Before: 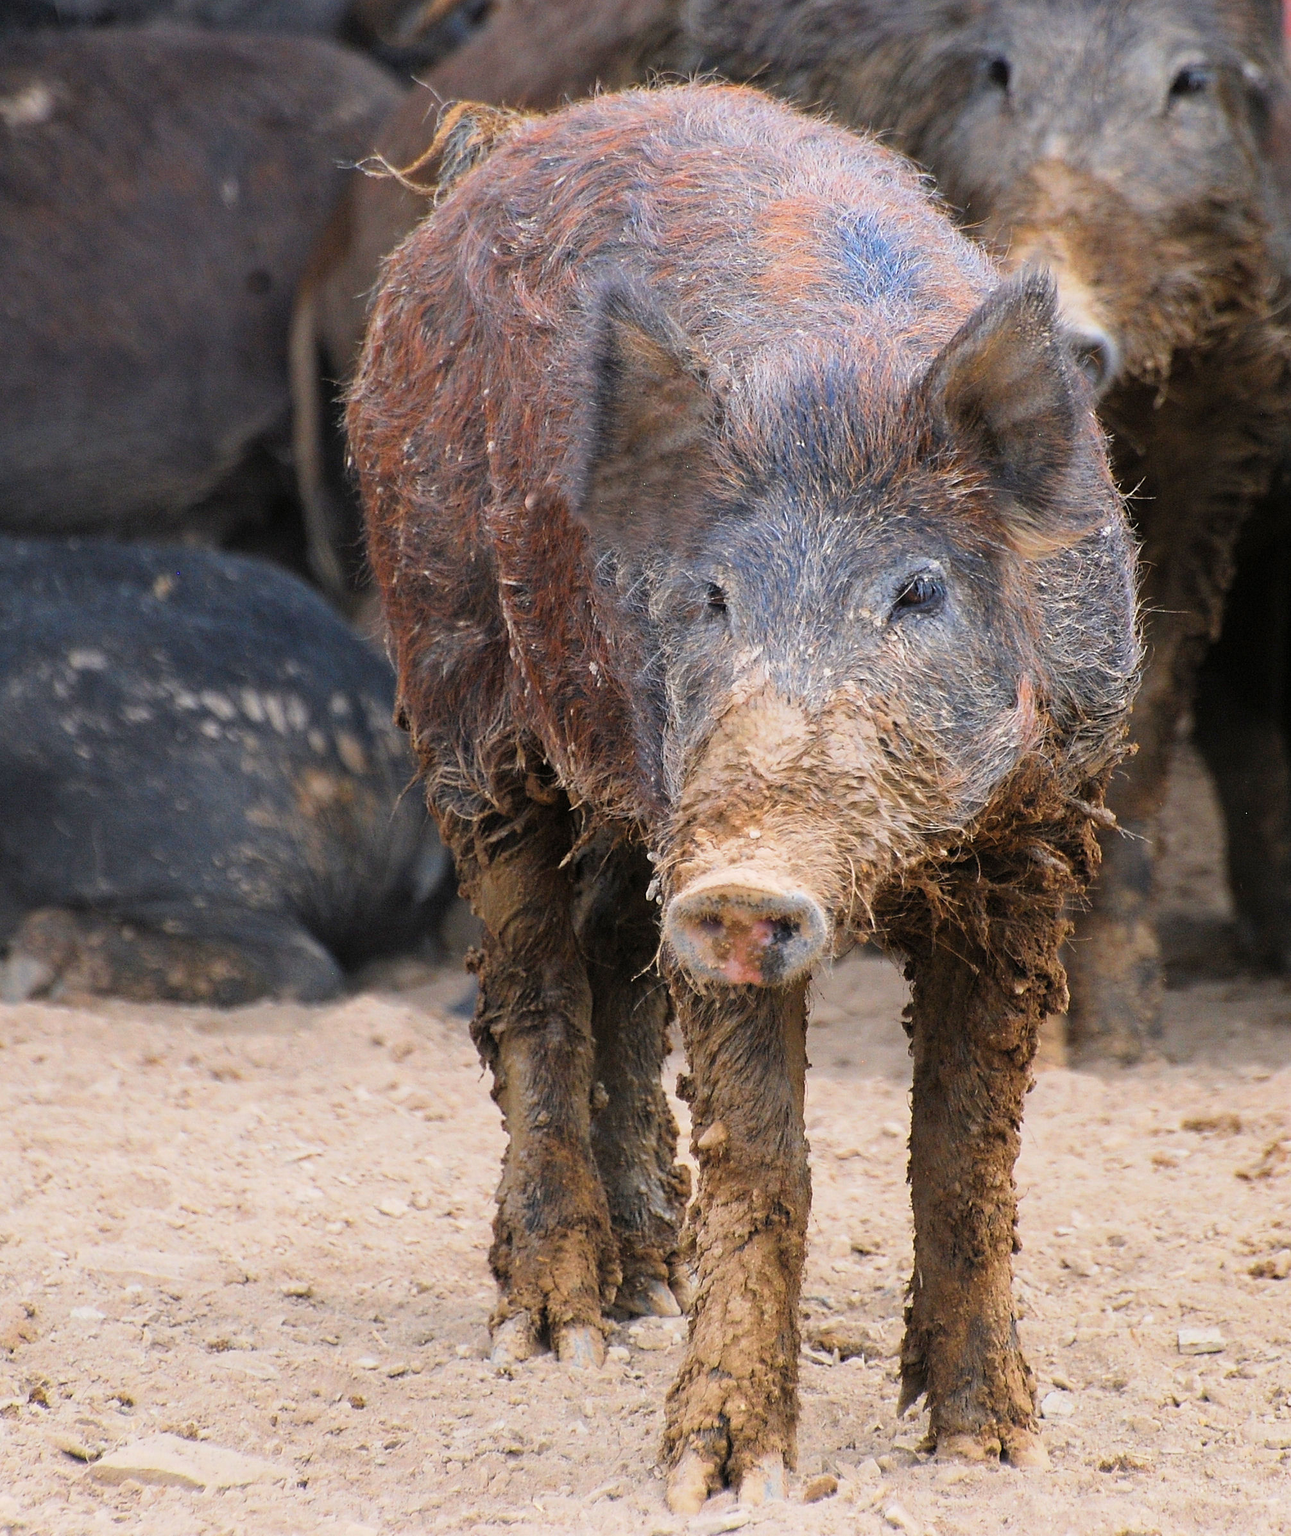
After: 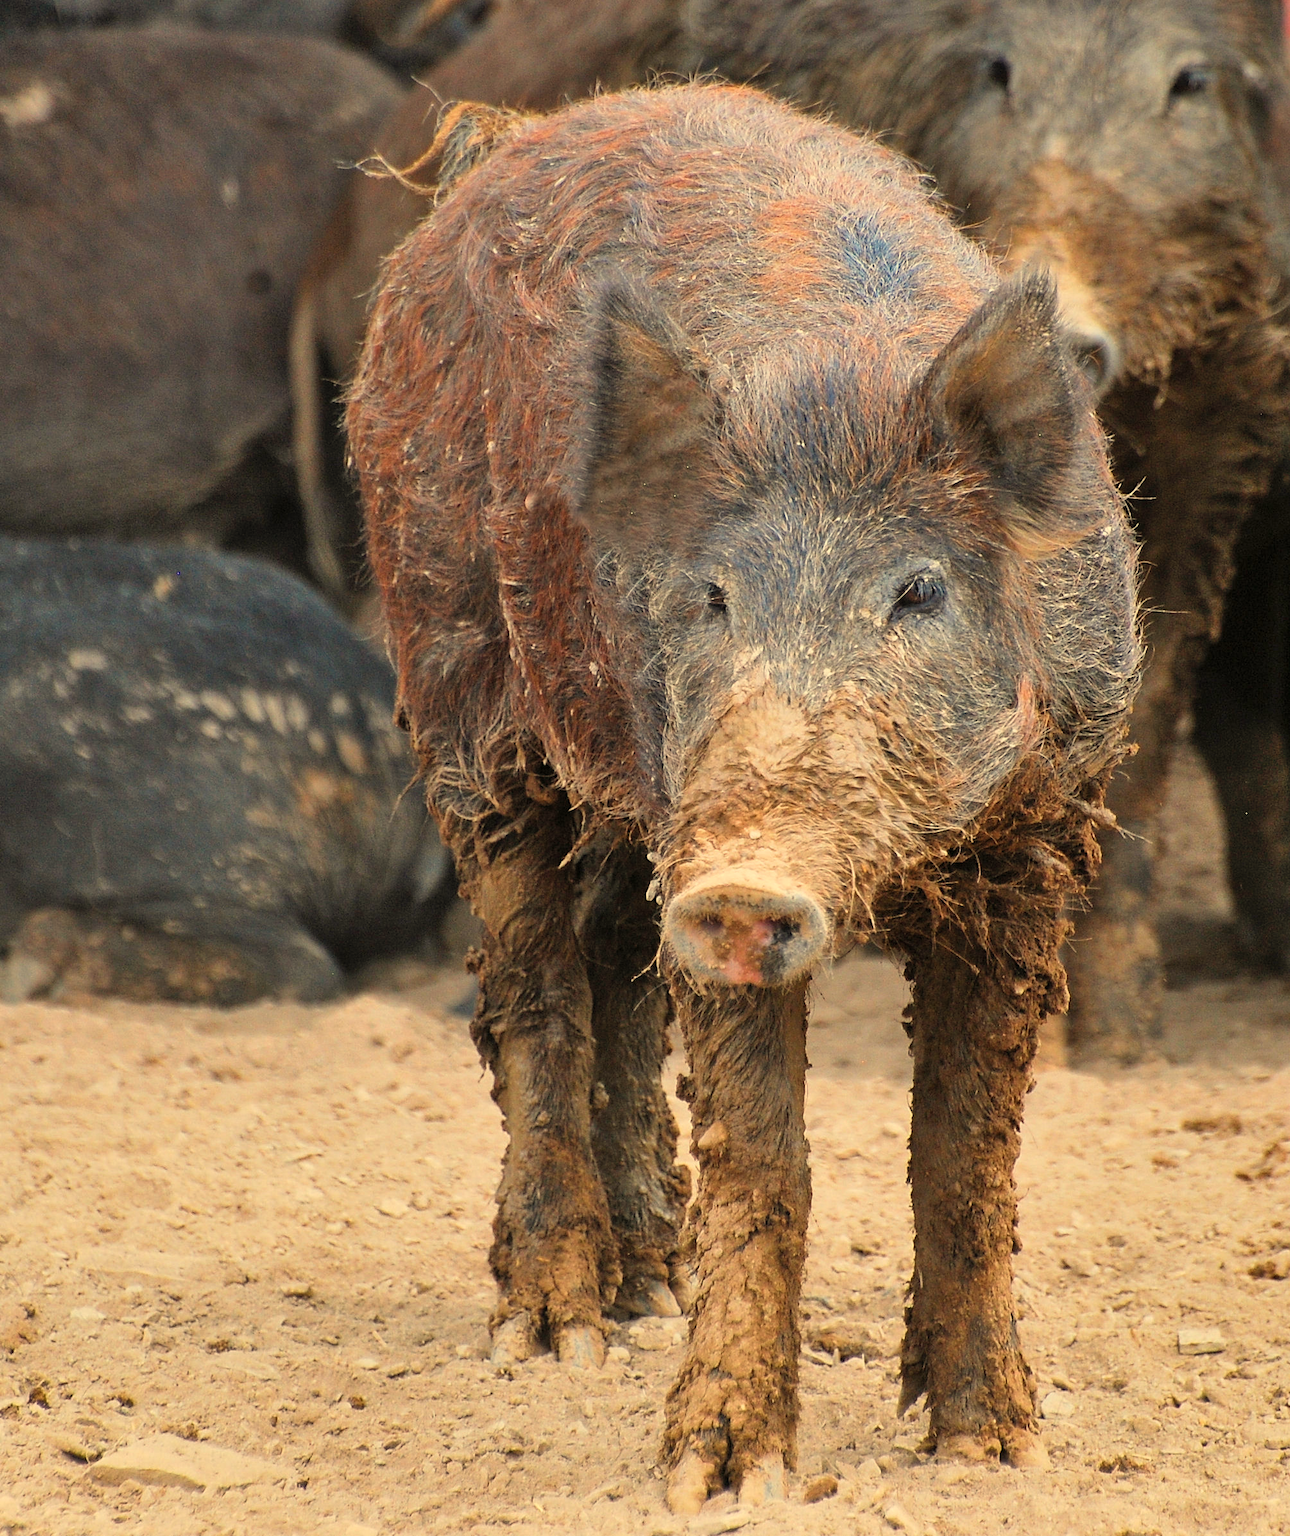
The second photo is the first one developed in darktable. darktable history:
white balance: red 1.08, blue 0.791
shadows and highlights: shadows 49, highlights -41, soften with gaussian
